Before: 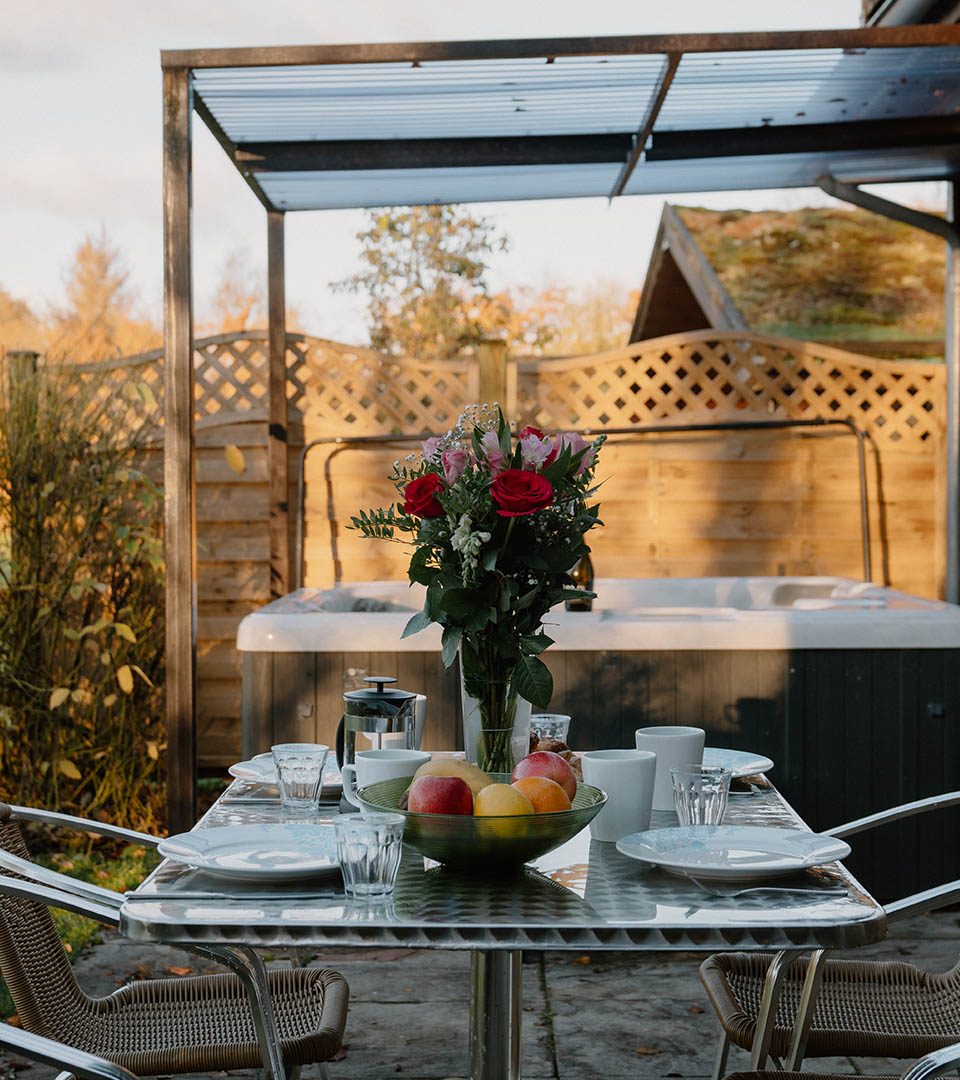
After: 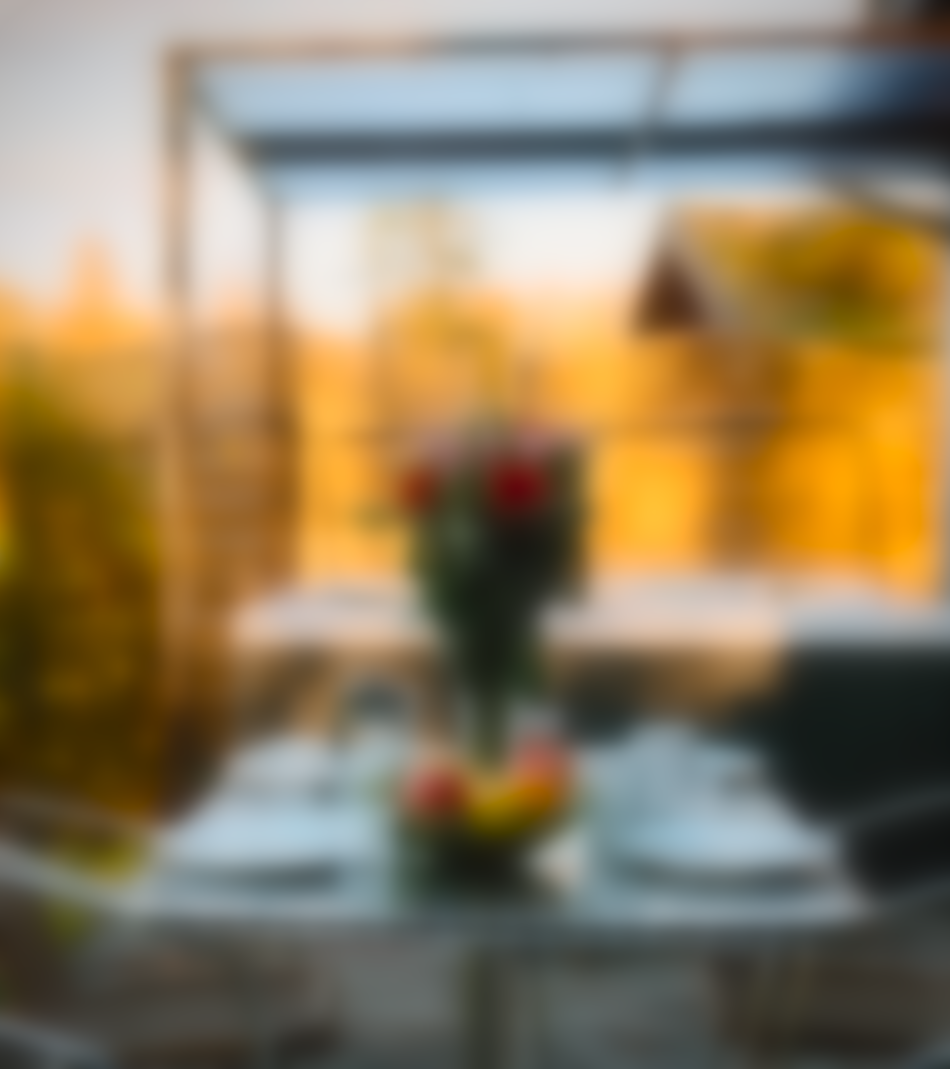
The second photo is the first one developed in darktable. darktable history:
lowpass: radius 16, unbound 0
crop and rotate: angle -0.5°
vignetting: saturation 0, unbound false
color balance rgb: perceptual saturation grading › global saturation 30%, global vibrance 10%
contrast brightness saturation: contrast 0.2, brightness 0.16, saturation 0.22
